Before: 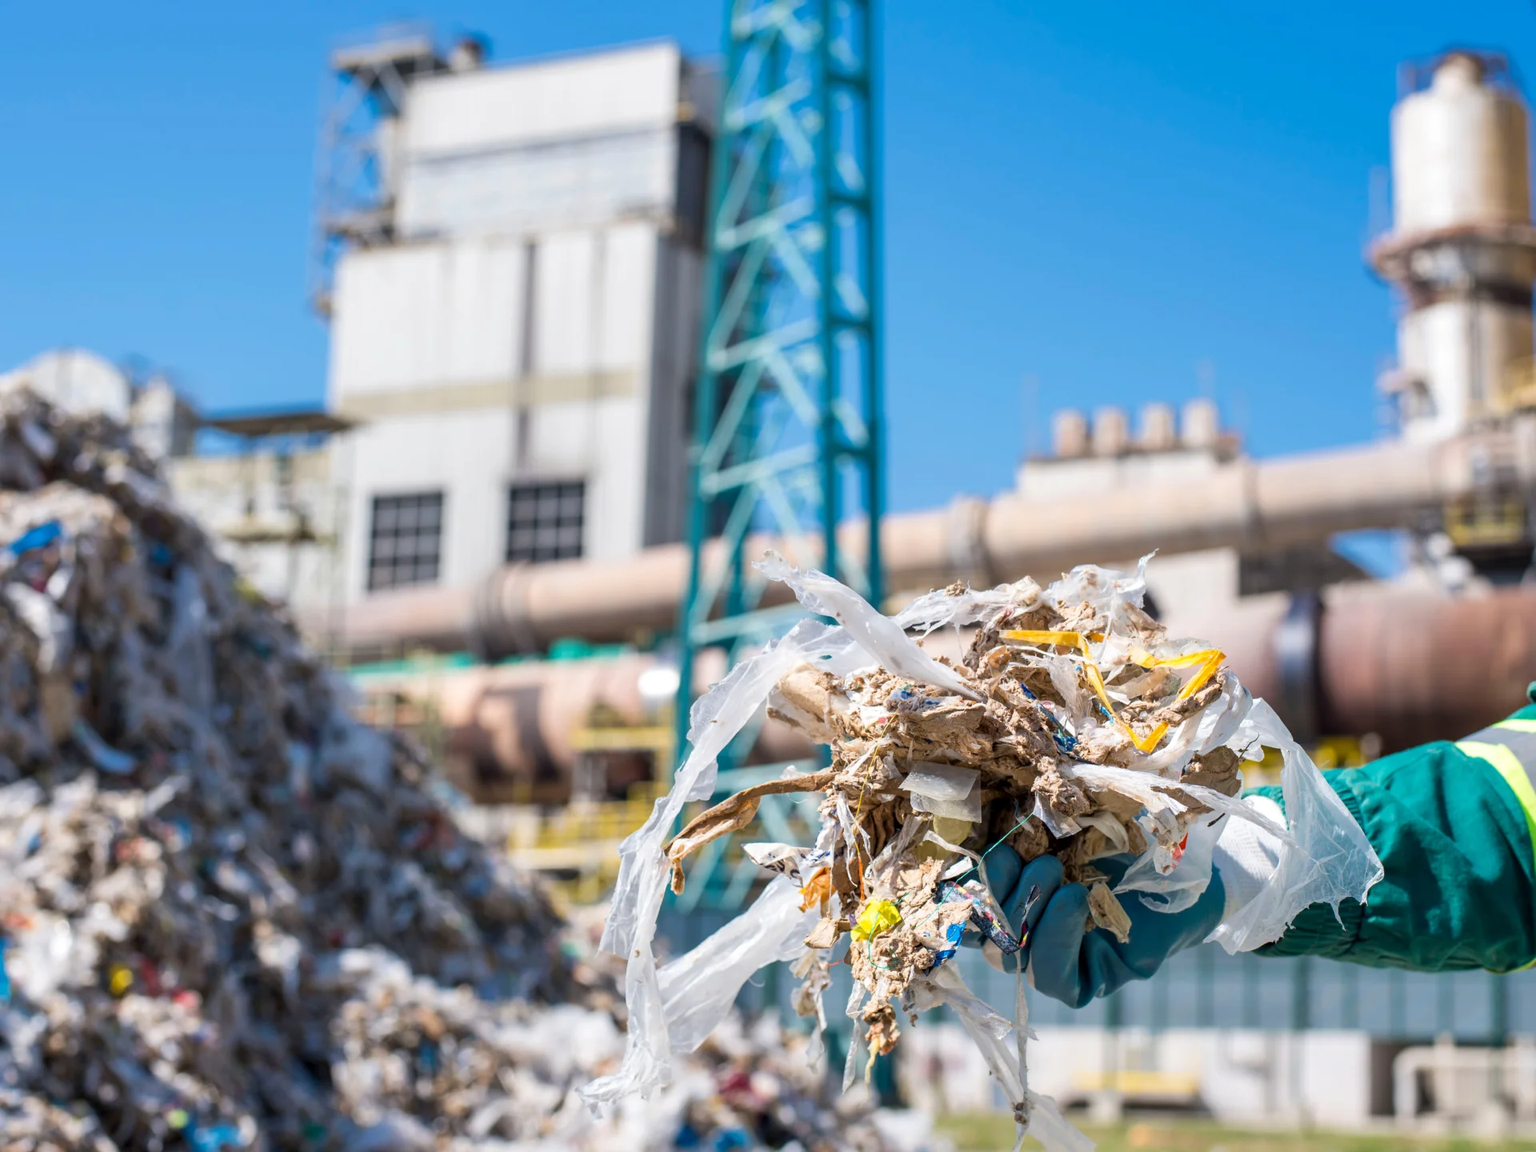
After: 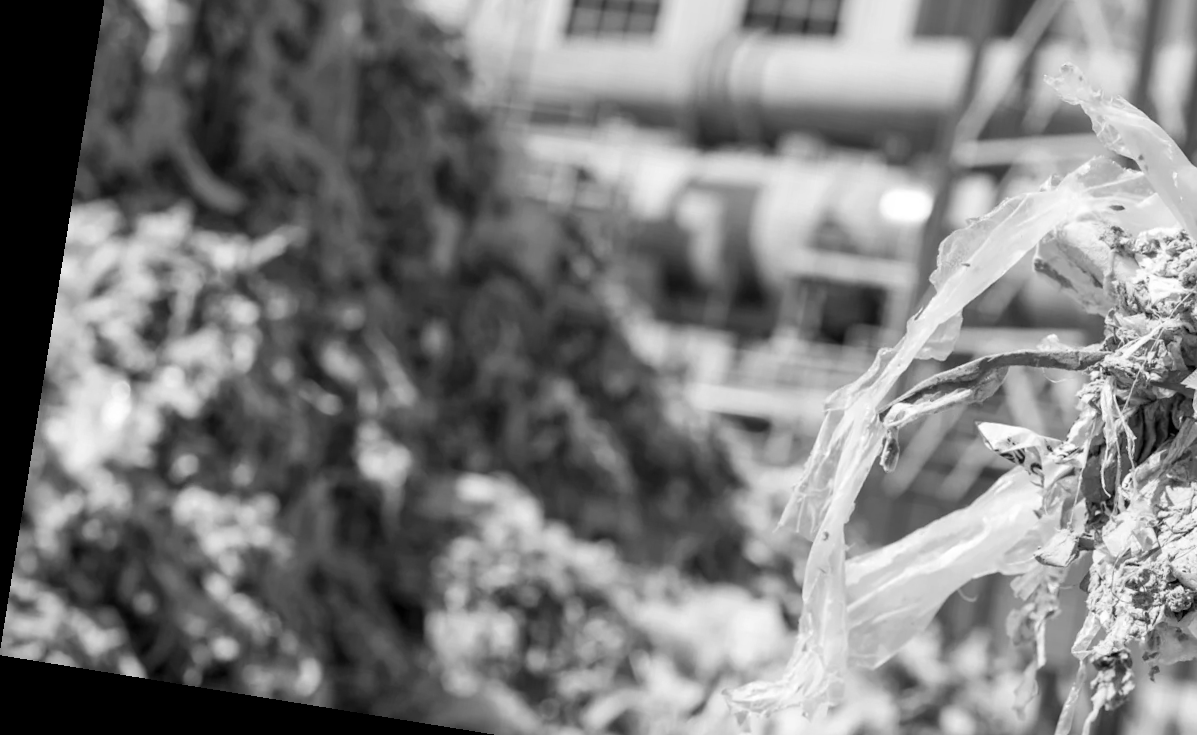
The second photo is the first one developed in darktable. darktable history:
rotate and perspective: rotation 9.12°, automatic cropping off
monochrome: on, module defaults
crop: top 44.483%, right 43.593%, bottom 12.892%
velvia: on, module defaults
